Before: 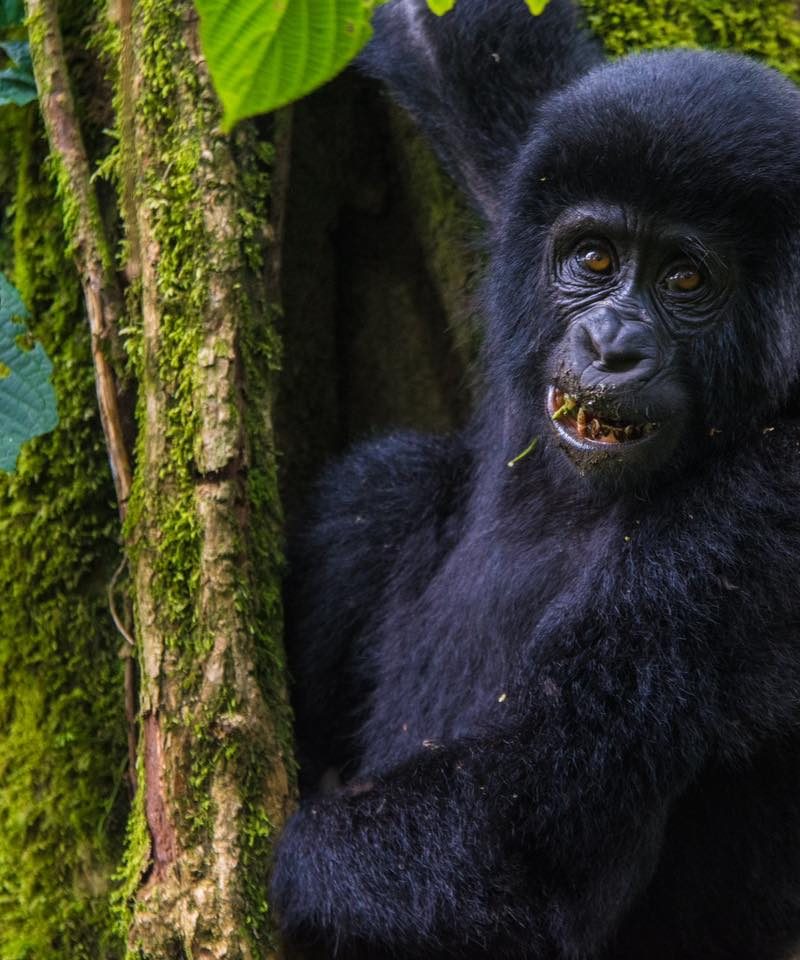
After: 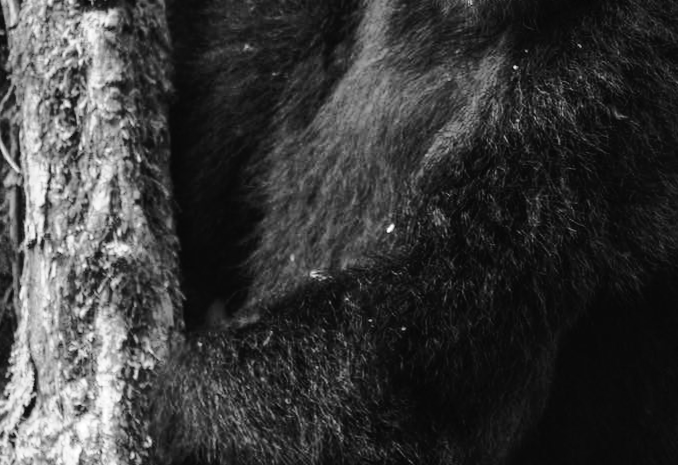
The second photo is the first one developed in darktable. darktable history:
exposure: black level correction 0.001, exposure 0.5 EV, compensate exposure bias true, compensate highlight preservation false
rotate and perspective: rotation 0.226°, lens shift (vertical) -0.042, crop left 0.023, crop right 0.982, crop top 0.006, crop bottom 0.994
color balance rgb: perceptual saturation grading › global saturation 30%, global vibrance 10%
crop and rotate: left 13.306%, top 48.129%, bottom 2.928%
tone curve: curves: ch0 [(0, 0.019) (0.078, 0.058) (0.223, 0.217) (0.424, 0.553) (0.631, 0.764) (0.816, 0.932) (1, 1)]; ch1 [(0, 0) (0.262, 0.227) (0.417, 0.386) (0.469, 0.467) (0.502, 0.503) (0.544, 0.548) (0.57, 0.579) (0.608, 0.62) (0.65, 0.68) (0.994, 0.987)]; ch2 [(0, 0) (0.262, 0.188) (0.5, 0.504) (0.553, 0.592) (0.599, 0.653) (1, 1)], color space Lab, independent channels, preserve colors none
monochrome: on, module defaults
